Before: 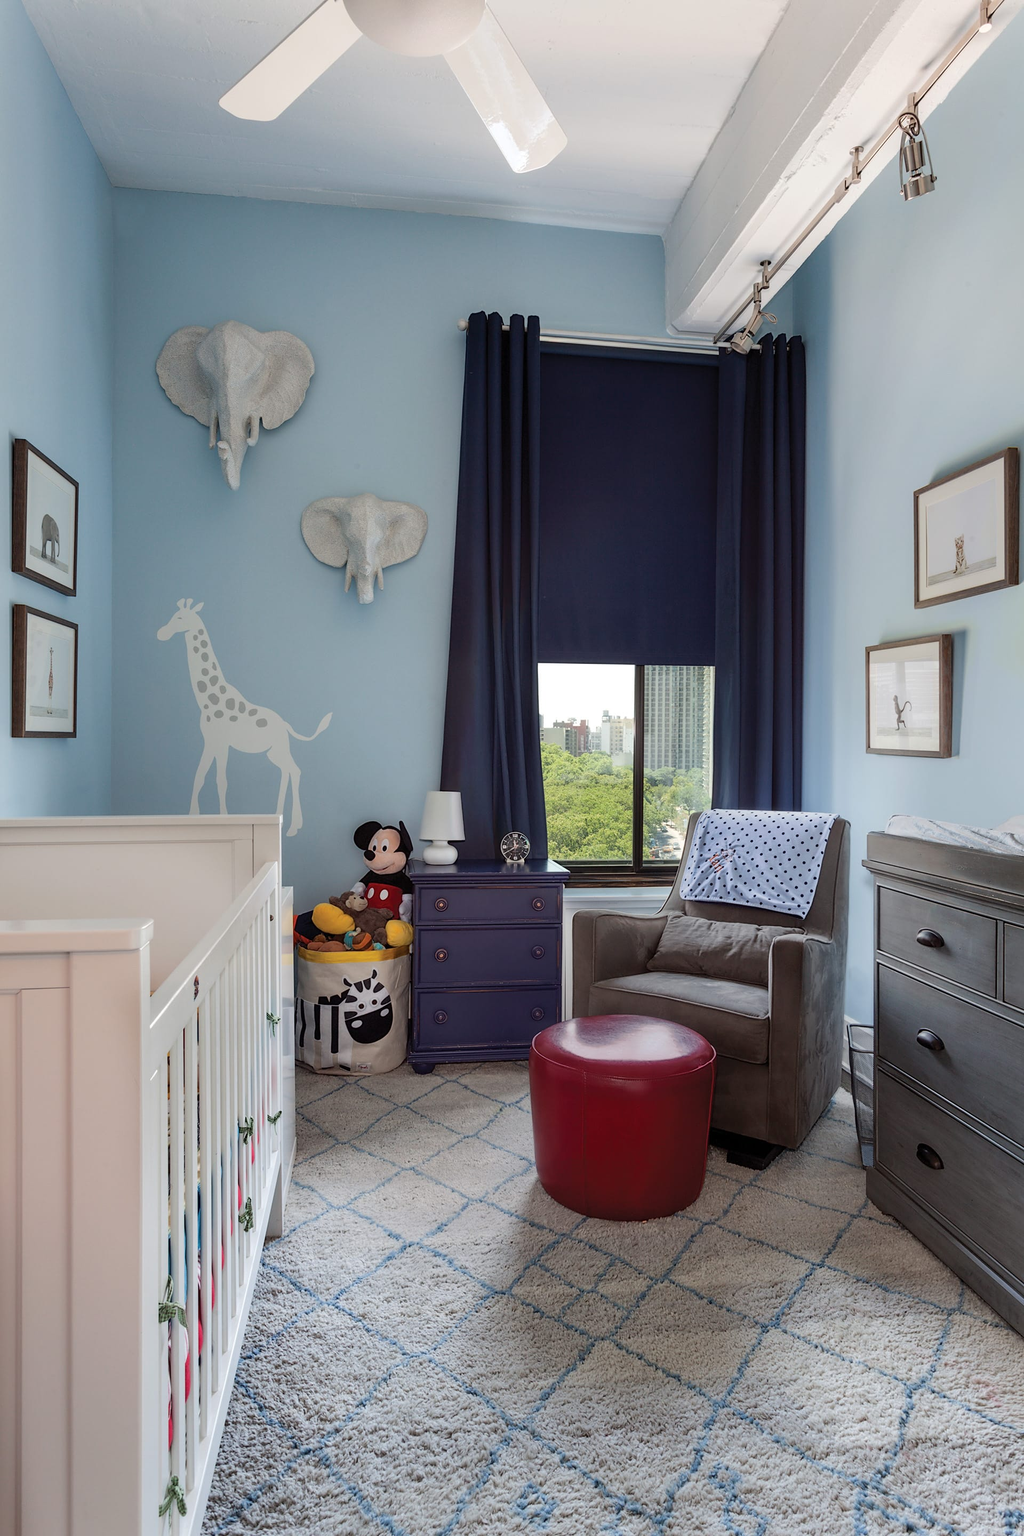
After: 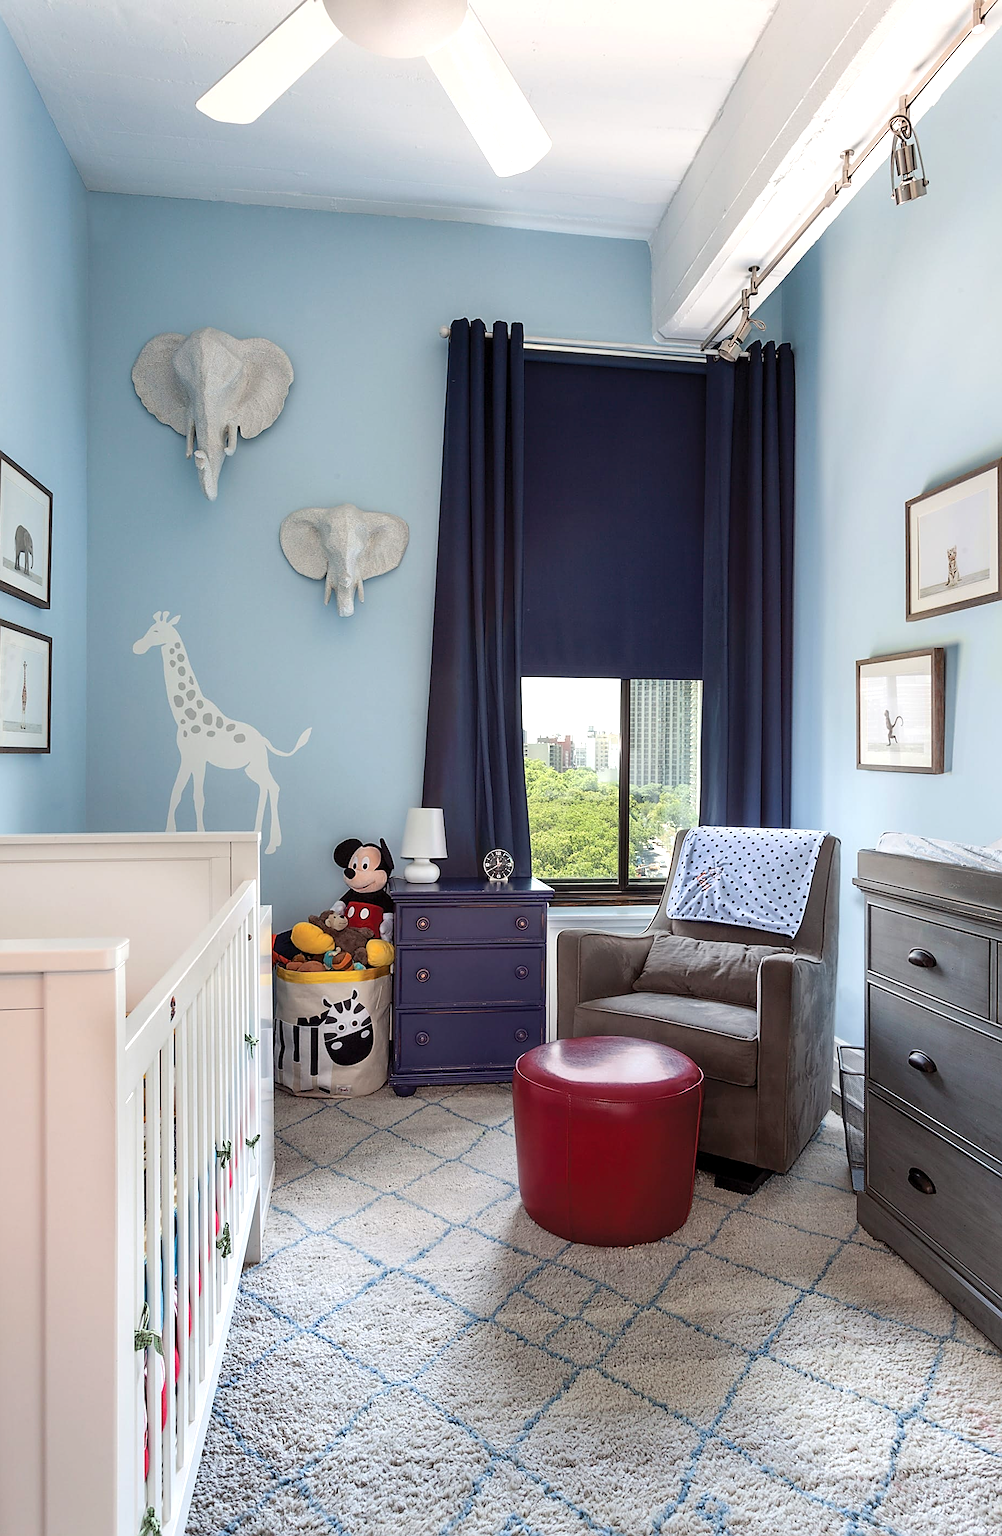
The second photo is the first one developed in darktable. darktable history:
exposure: black level correction 0.001, exposure 0.5 EV, compensate highlight preservation false
sharpen: on, module defaults
crop and rotate: left 2.708%, right 1.337%, bottom 2.044%
tone equalizer: mask exposure compensation -0.501 EV
